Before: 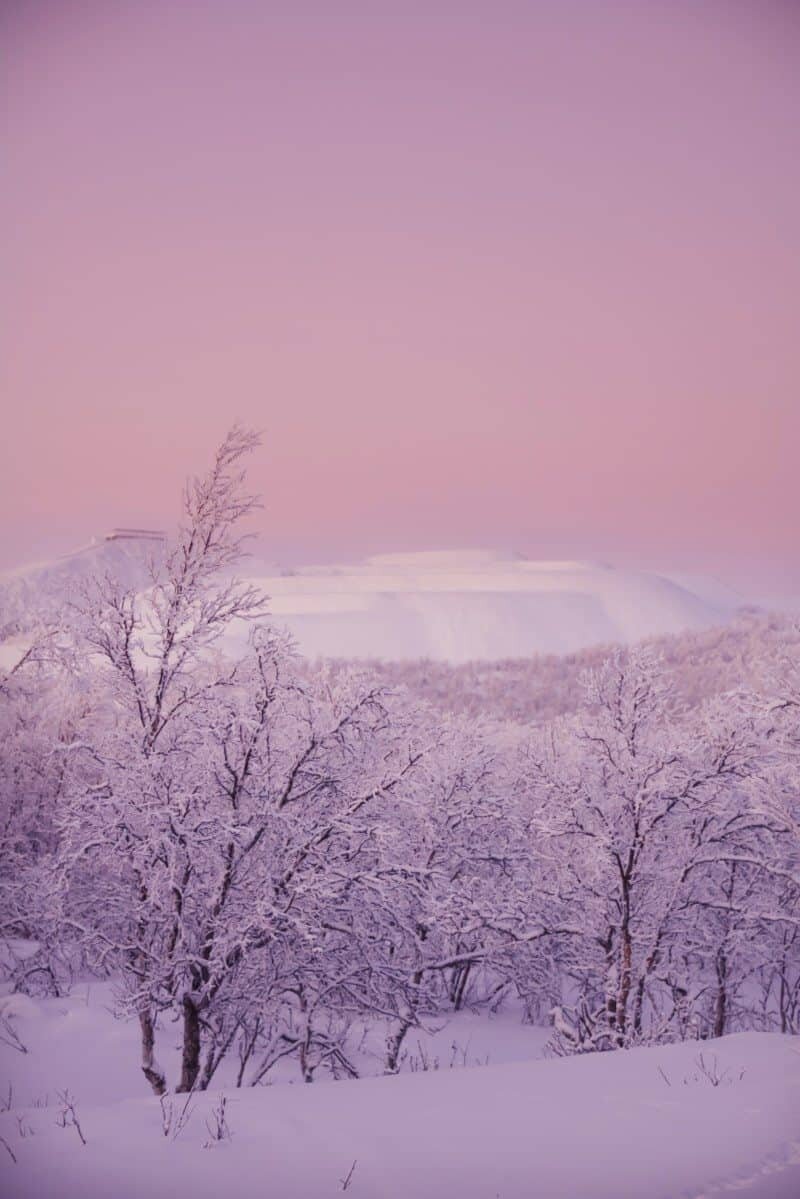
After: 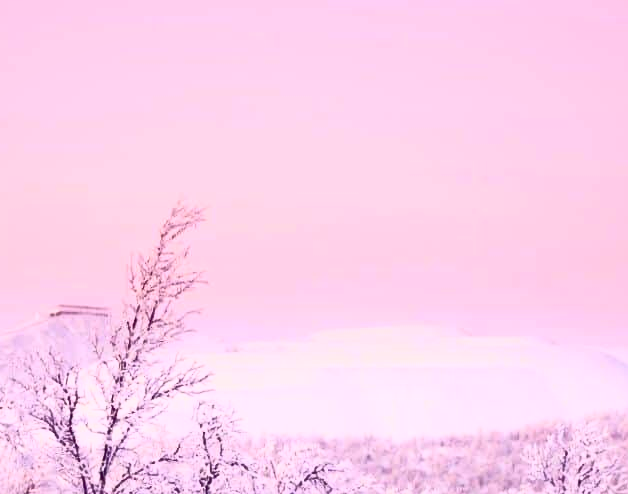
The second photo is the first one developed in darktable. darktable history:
exposure: black level correction 0.011, exposure -0.473 EV, compensate exposure bias true, compensate highlight preservation false
contrast brightness saturation: contrast 0.83, brightness 0.589, saturation 0.578
crop: left 7.09%, top 18.74%, right 14.397%, bottom 40.026%
tone equalizer: mask exposure compensation -0.504 EV
